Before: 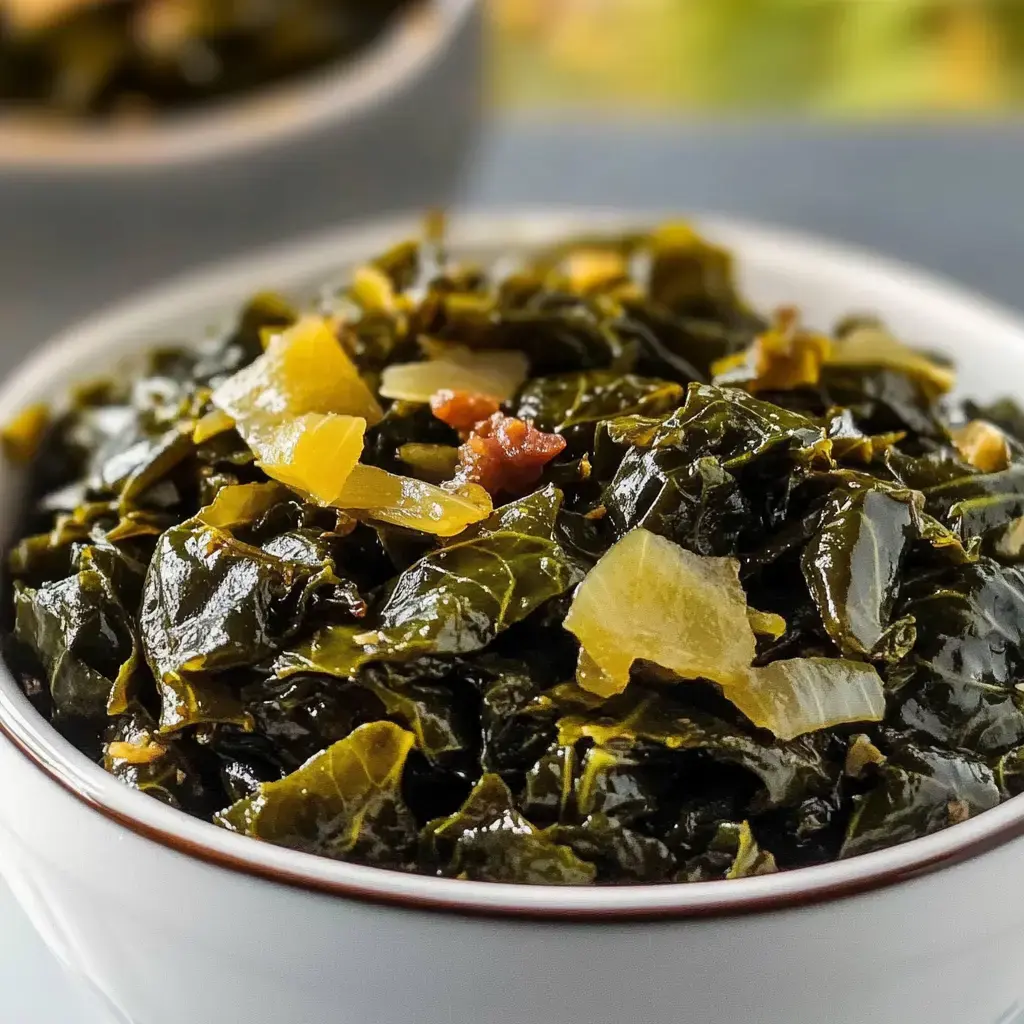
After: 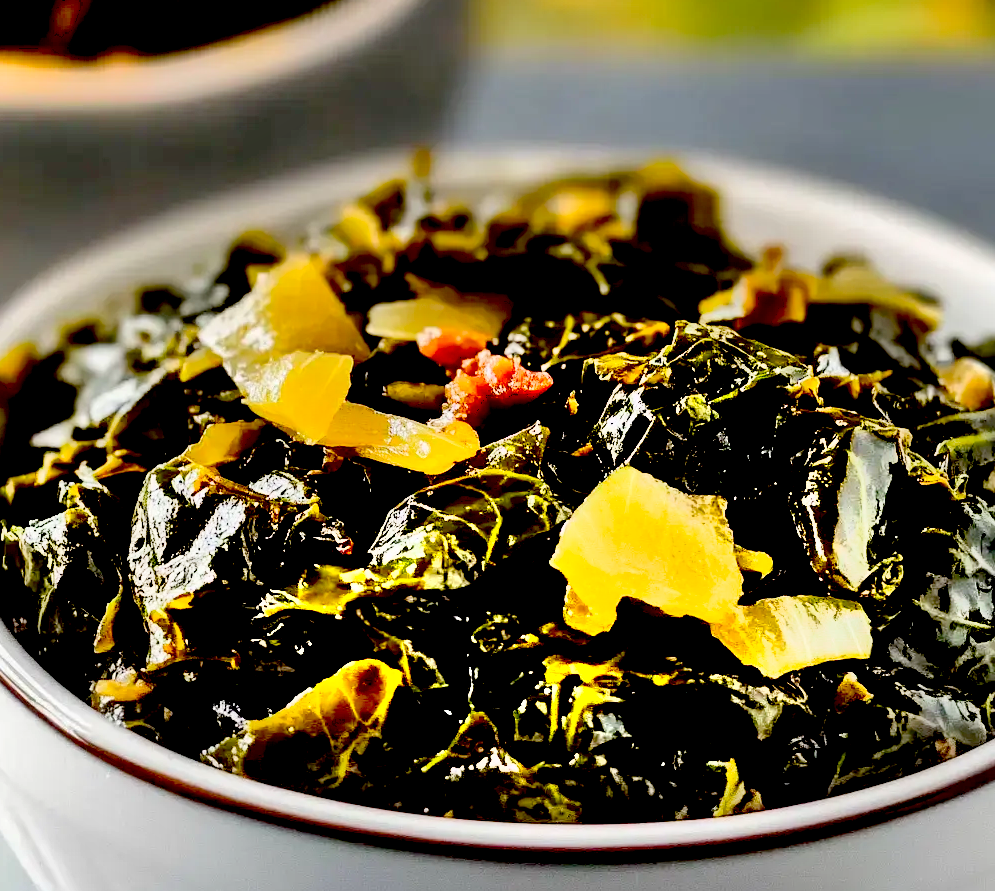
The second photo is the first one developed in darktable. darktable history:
crop: left 1.293%, top 6.12%, right 1.472%, bottom 6.861%
shadows and highlights: low approximation 0.01, soften with gaussian
exposure: black level correction 0.057, compensate exposure bias true, compensate highlight preservation false
